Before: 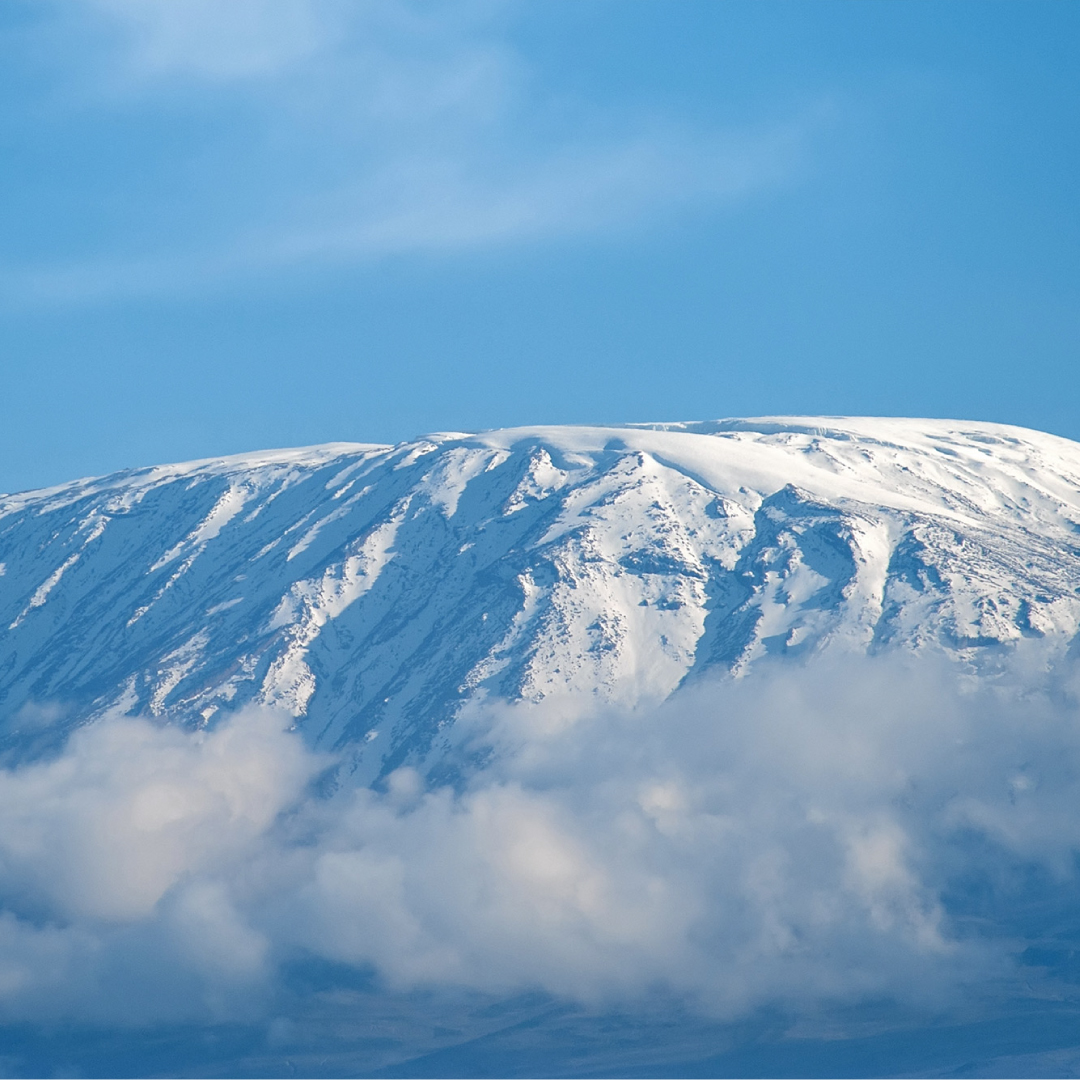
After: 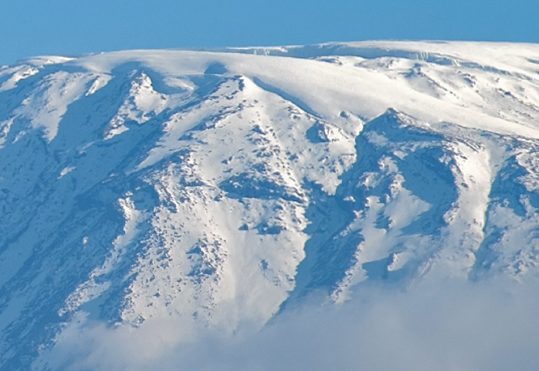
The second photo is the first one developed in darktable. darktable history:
shadows and highlights: on, module defaults
crop: left 36.607%, top 34.735%, right 13.146%, bottom 30.611%
rotate and perspective: rotation 0.192°, lens shift (horizontal) -0.015, crop left 0.005, crop right 0.996, crop top 0.006, crop bottom 0.99
